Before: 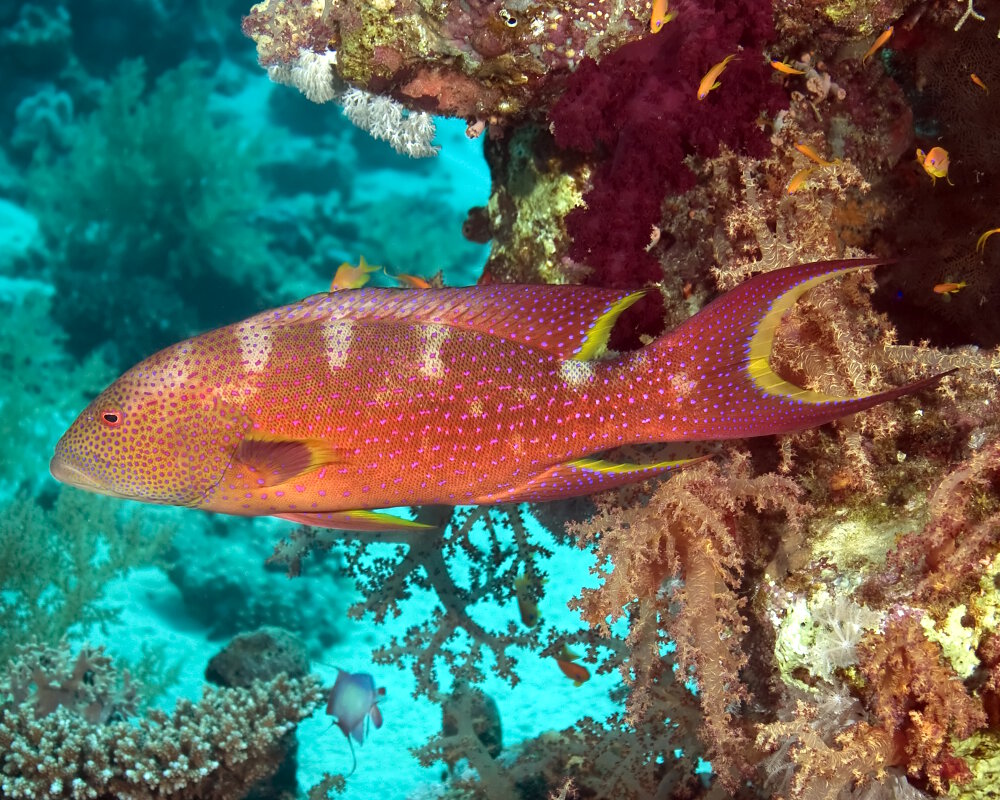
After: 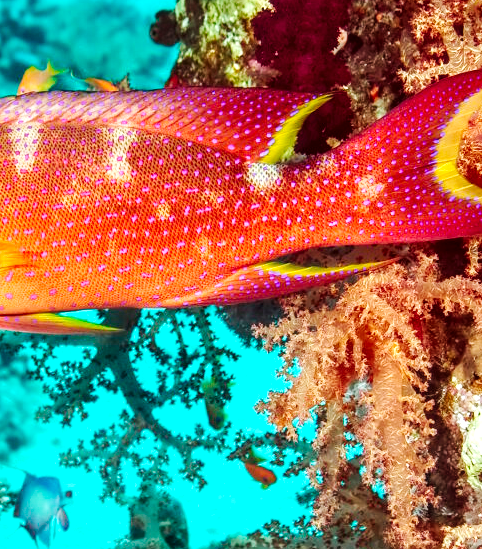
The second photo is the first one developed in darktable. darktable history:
levels: levels [0, 0.474, 0.947]
tone curve: curves: ch0 [(0, 0) (0.003, 0.002) (0.011, 0.009) (0.025, 0.019) (0.044, 0.031) (0.069, 0.04) (0.1, 0.059) (0.136, 0.092) (0.177, 0.134) (0.224, 0.192) (0.277, 0.262) (0.335, 0.348) (0.399, 0.446) (0.468, 0.554) (0.543, 0.646) (0.623, 0.731) (0.709, 0.807) (0.801, 0.867) (0.898, 0.931) (1, 1)], preserve colors none
crop: left 31.379%, top 24.658%, right 20.326%, bottom 6.628%
local contrast: on, module defaults
rotate and perspective: automatic cropping off
